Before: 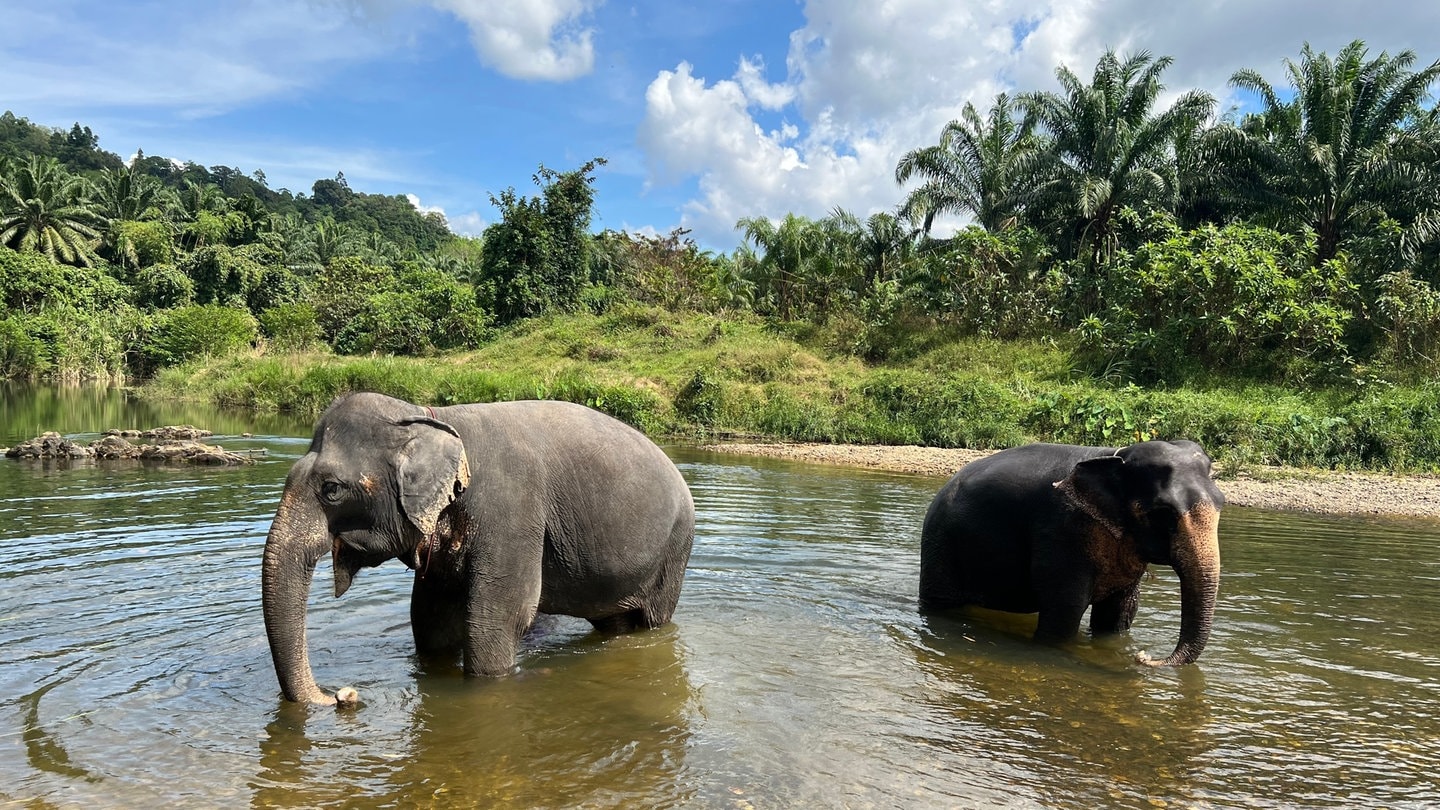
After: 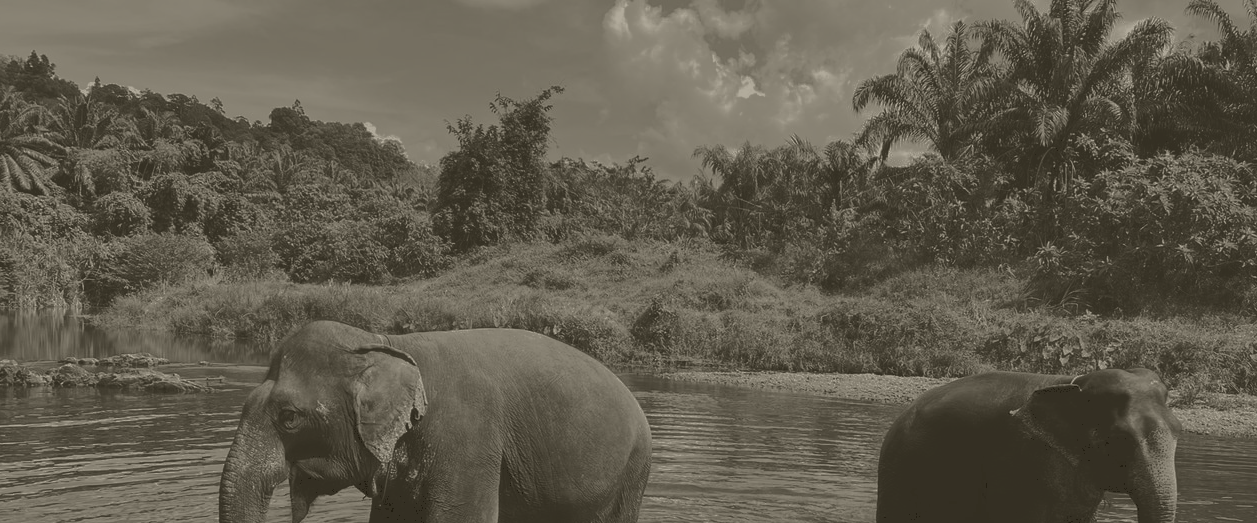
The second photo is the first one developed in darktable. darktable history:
colorize: hue 41.44°, saturation 22%, source mix 60%, lightness 10.61%
crop: left 3.015%, top 8.969%, right 9.647%, bottom 26.457%
tone curve: curves: ch0 [(0, 0) (0.003, 0.149) (0.011, 0.152) (0.025, 0.154) (0.044, 0.164) (0.069, 0.179) (0.1, 0.194) (0.136, 0.211) (0.177, 0.232) (0.224, 0.258) (0.277, 0.289) (0.335, 0.326) (0.399, 0.371) (0.468, 0.438) (0.543, 0.504) (0.623, 0.569) (0.709, 0.642) (0.801, 0.716) (0.898, 0.775) (1, 1)], preserve colors none
